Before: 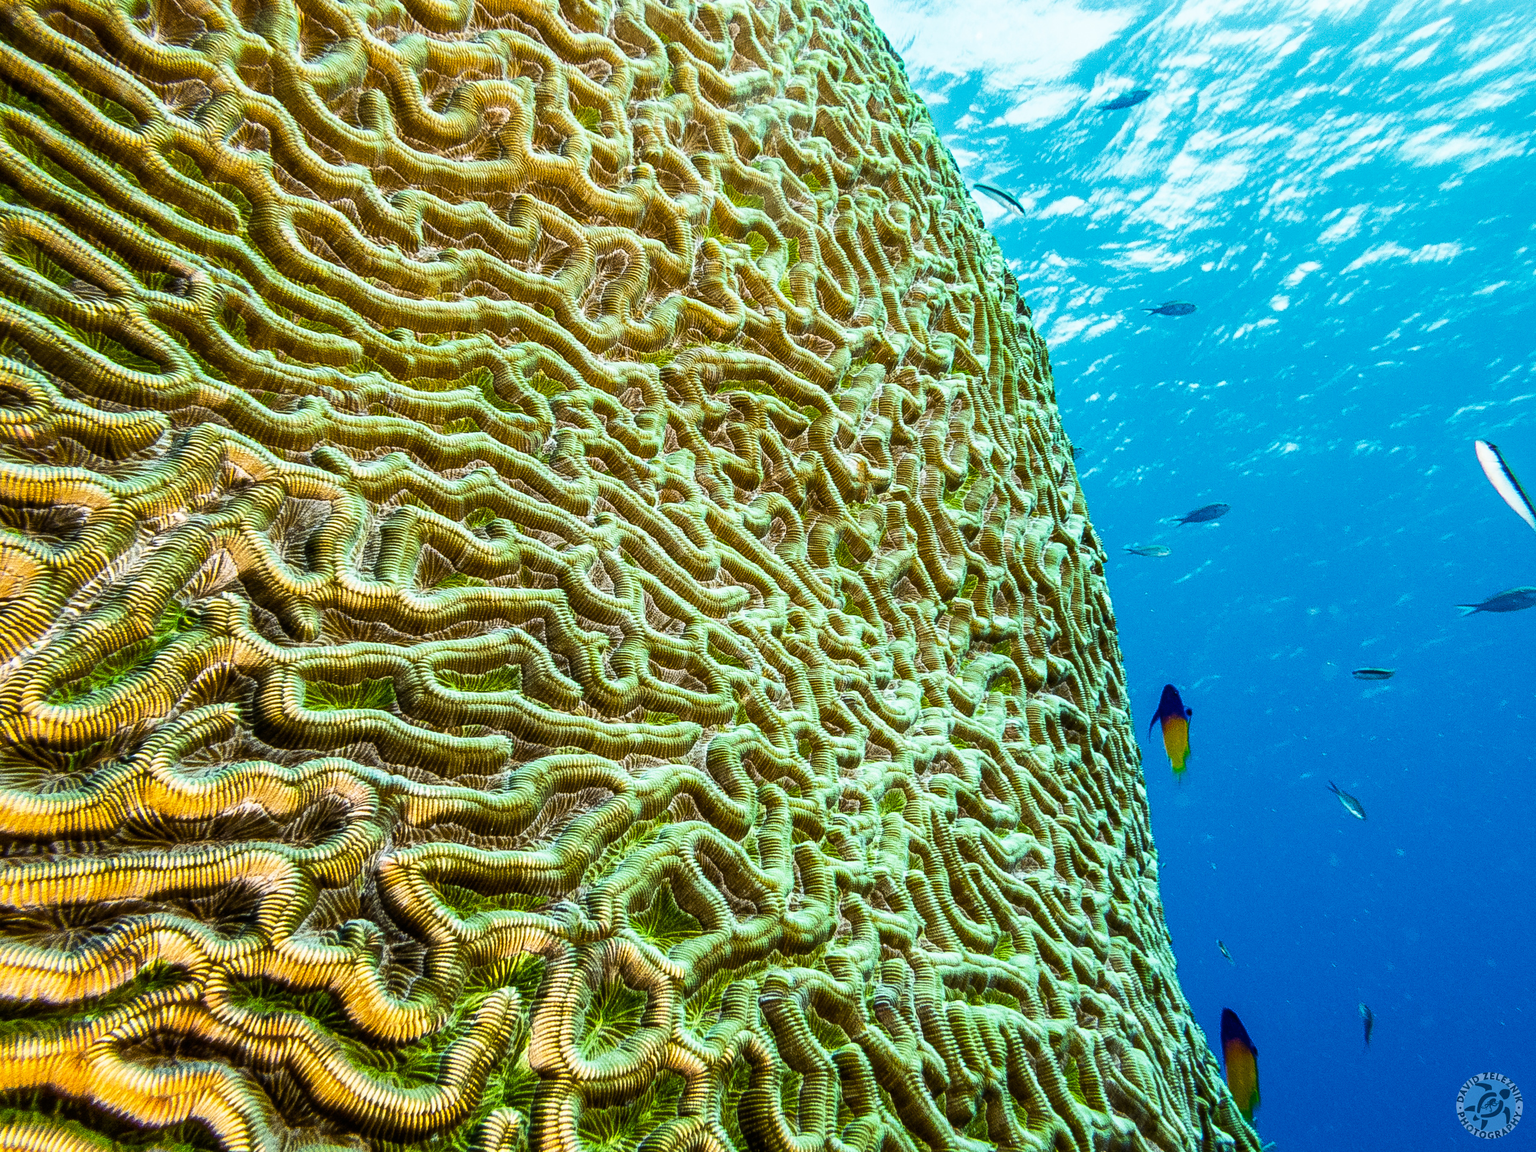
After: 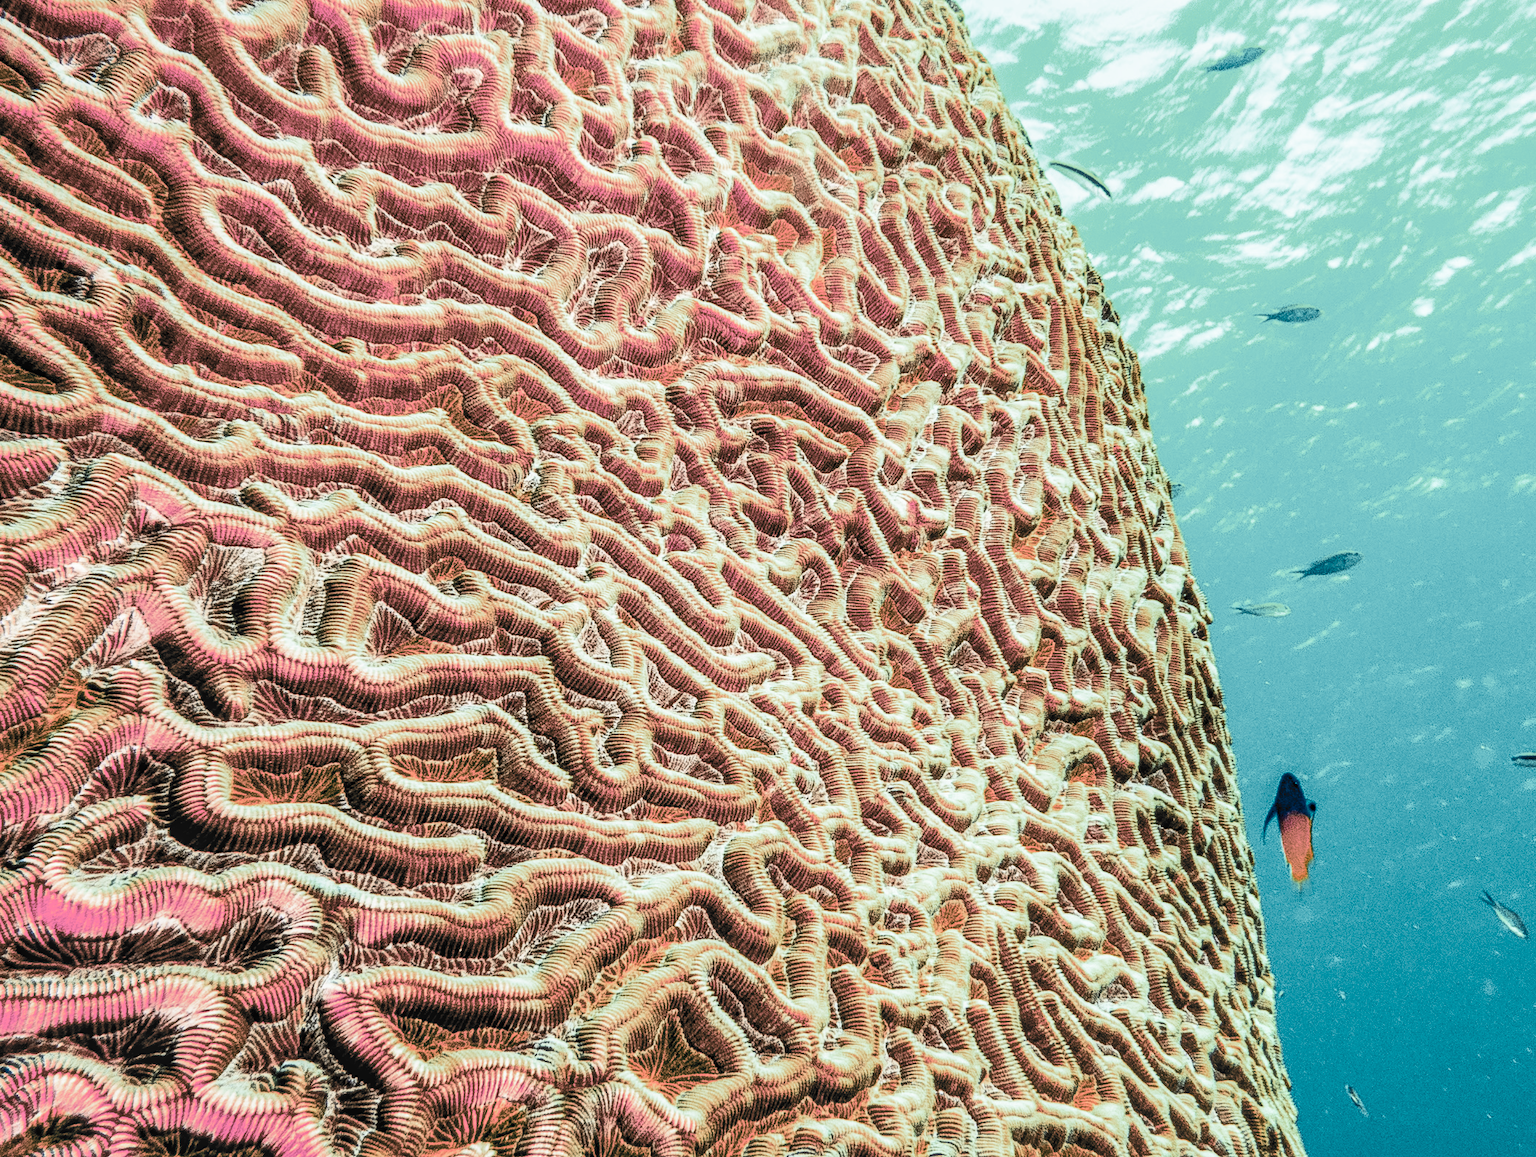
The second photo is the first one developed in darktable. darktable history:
contrast brightness saturation: contrast 0.393, brightness 0.536
color correction: highlights b* 0.067, saturation 0.53
exposure: black level correction 0.005, exposure 0.274 EV, compensate exposure bias true, compensate highlight preservation false
color zones: curves: ch0 [(0.826, 0.353)]; ch1 [(0.242, 0.647) (0.889, 0.342)]; ch2 [(0.246, 0.089) (0.969, 0.068)]
filmic rgb: black relative exposure -7.65 EV, white relative exposure 4.56 EV, hardness 3.61
local contrast: detail 130%
crop and rotate: left 7.536%, top 4.595%, right 10.564%, bottom 13.075%
